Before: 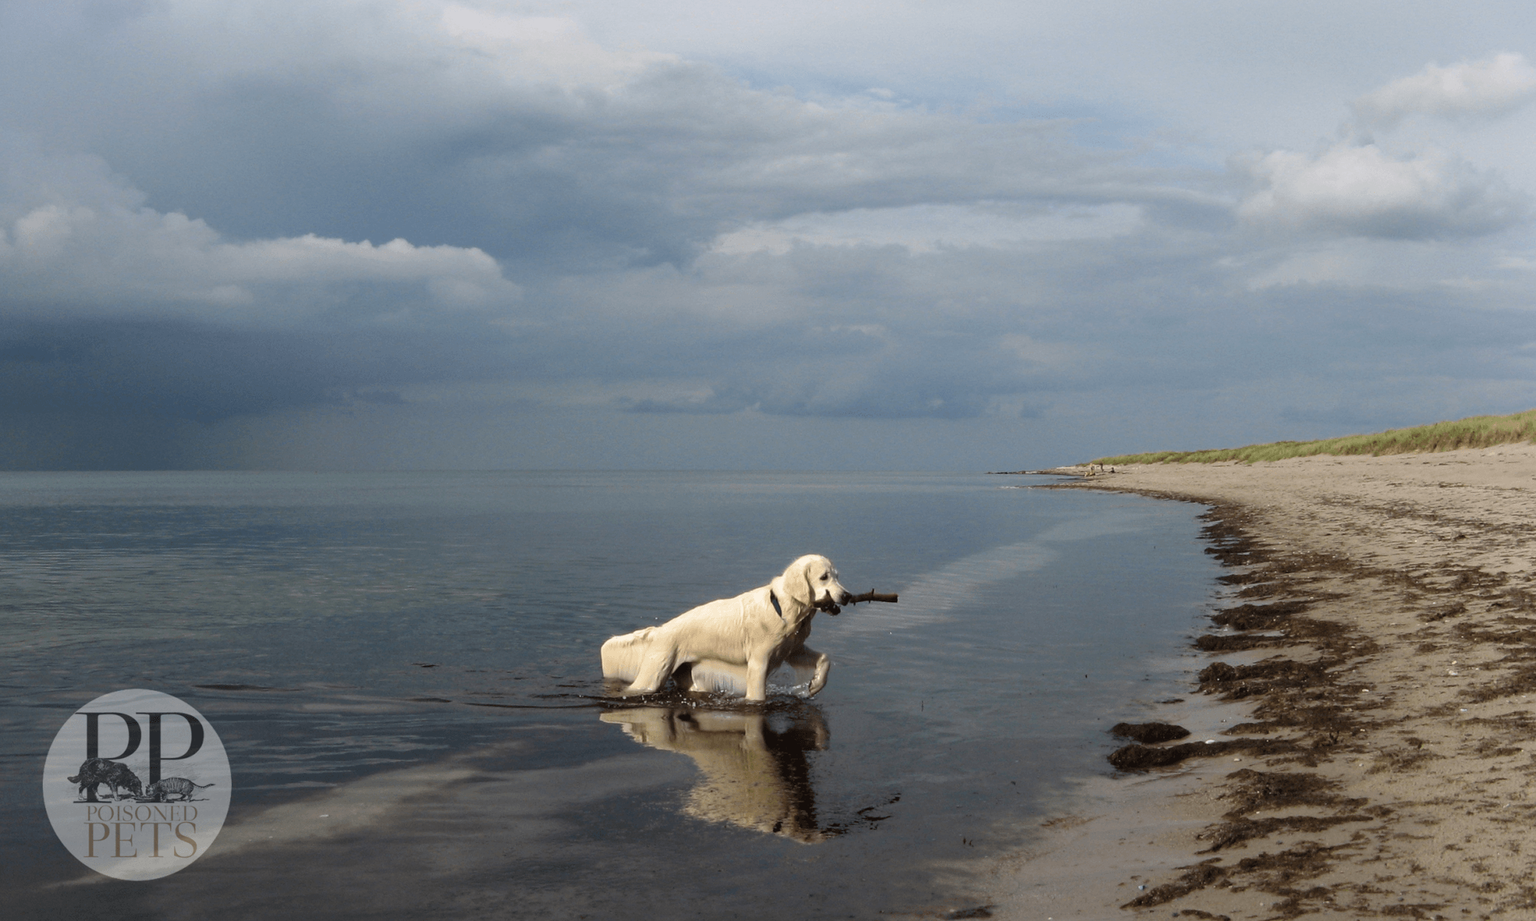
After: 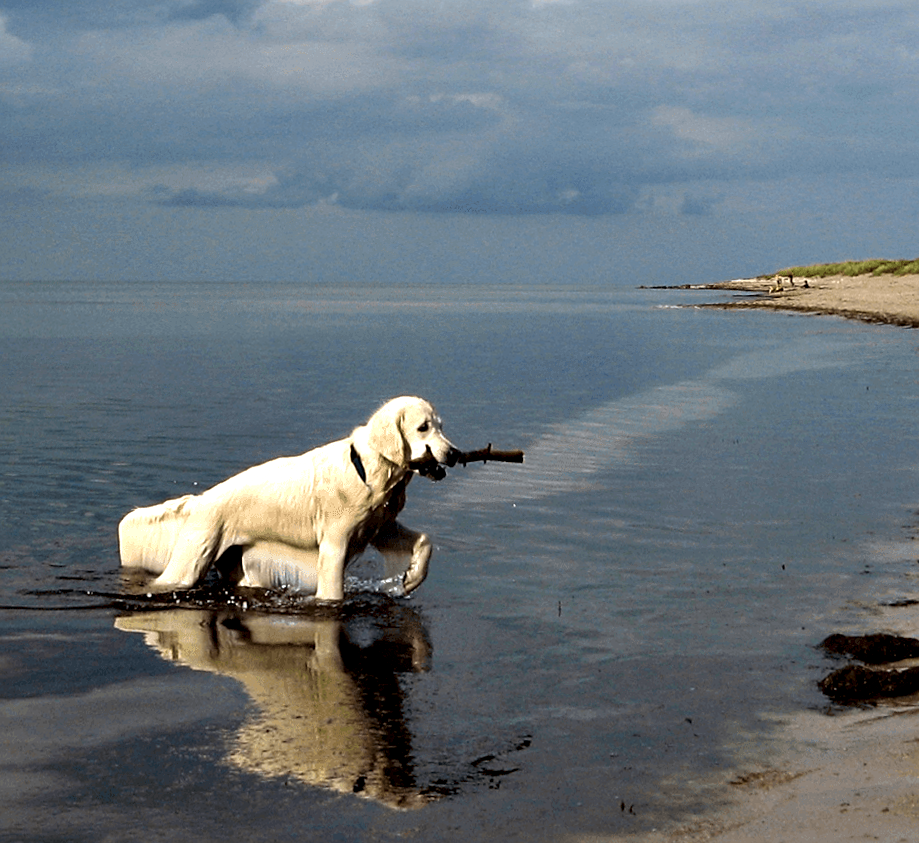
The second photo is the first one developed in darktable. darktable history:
rotate and perspective: rotation 0.215°, lens shift (vertical) -0.139, crop left 0.069, crop right 0.939, crop top 0.002, crop bottom 0.996
crop: left 31.379%, top 24.658%, right 20.326%, bottom 6.628%
tone equalizer: on, module defaults
sharpen: on, module defaults
contrast equalizer: octaves 7, y [[0.6 ×6], [0.55 ×6], [0 ×6], [0 ×6], [0 ×6]]
velvia: strength 30%
